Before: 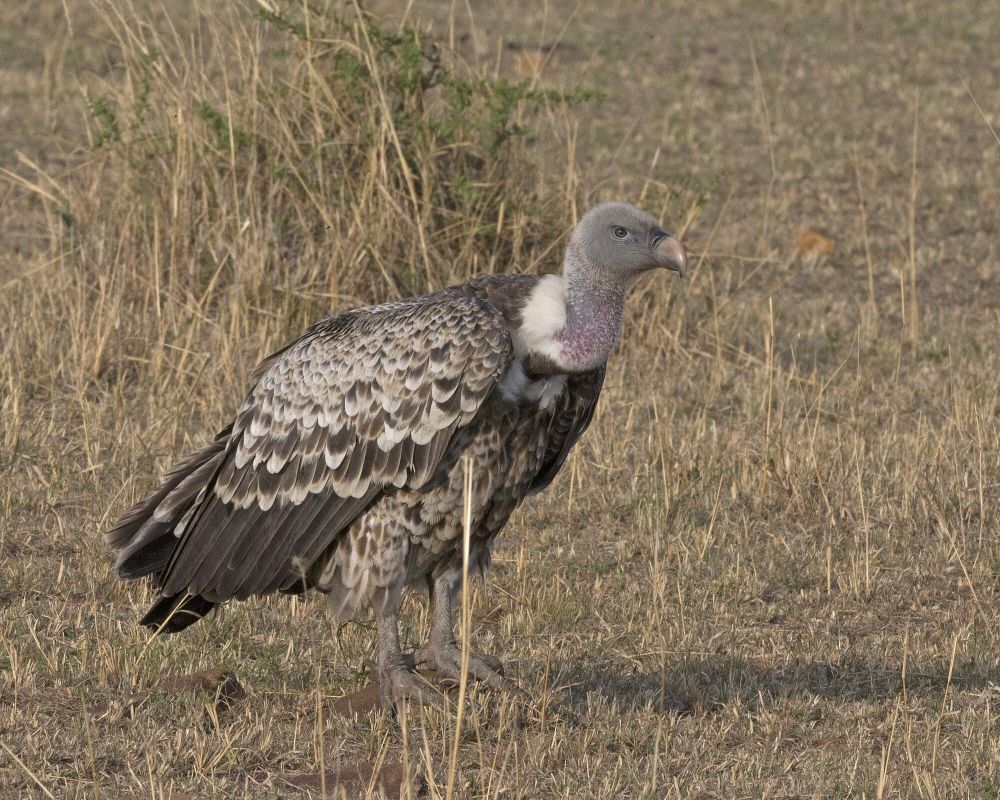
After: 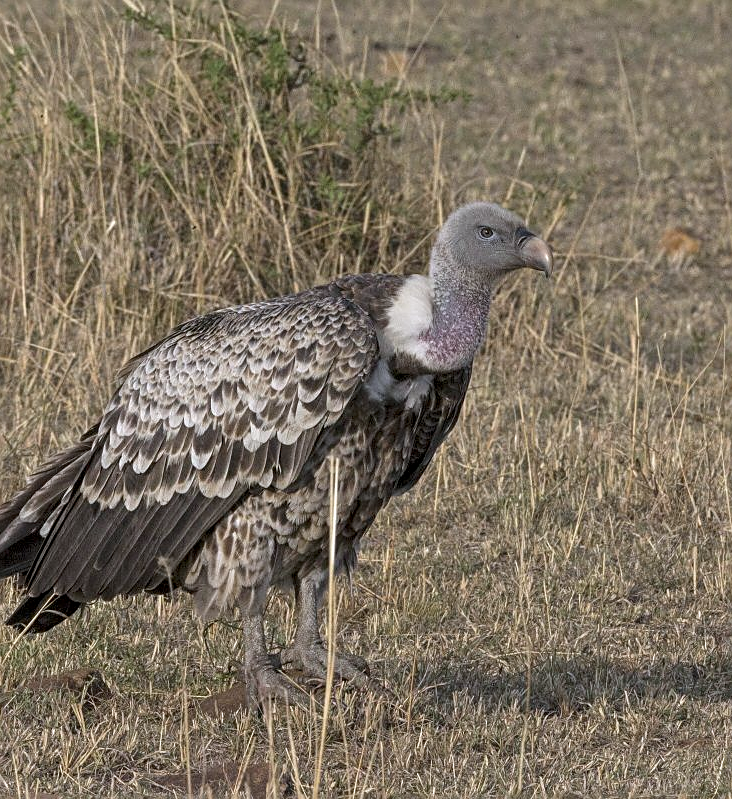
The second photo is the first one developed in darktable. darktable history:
sharpen: on, module defaults
local contrast: on, module defaults
crop: left 13.443%, right 13.31%
white balance: red 0.974, blue 1.044
